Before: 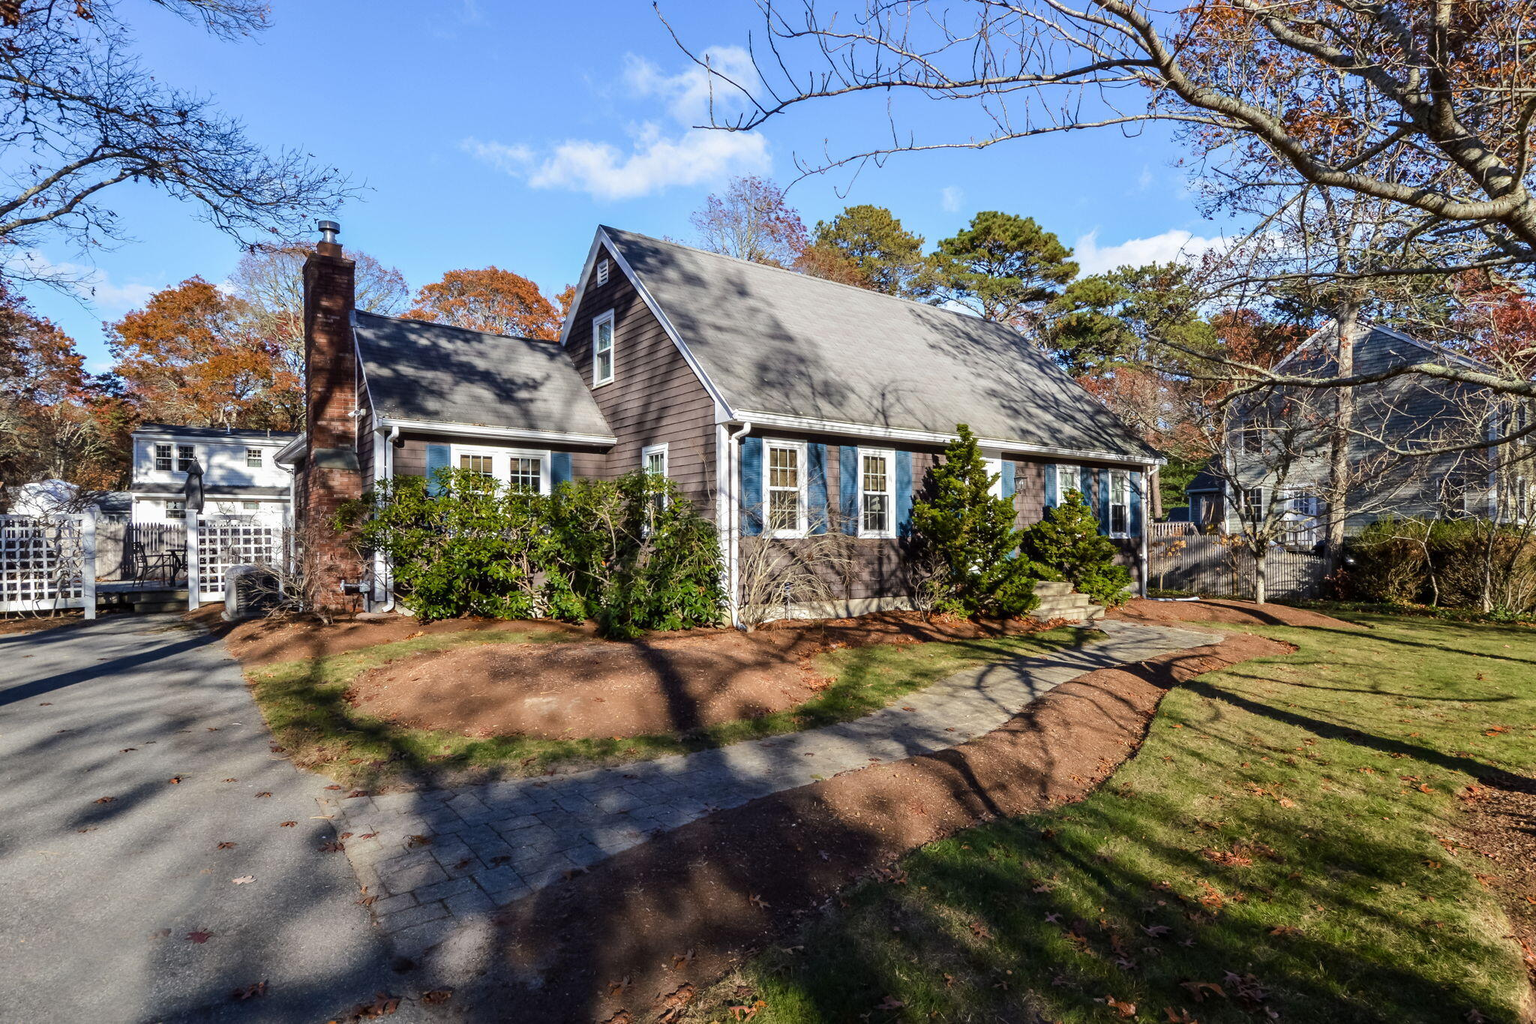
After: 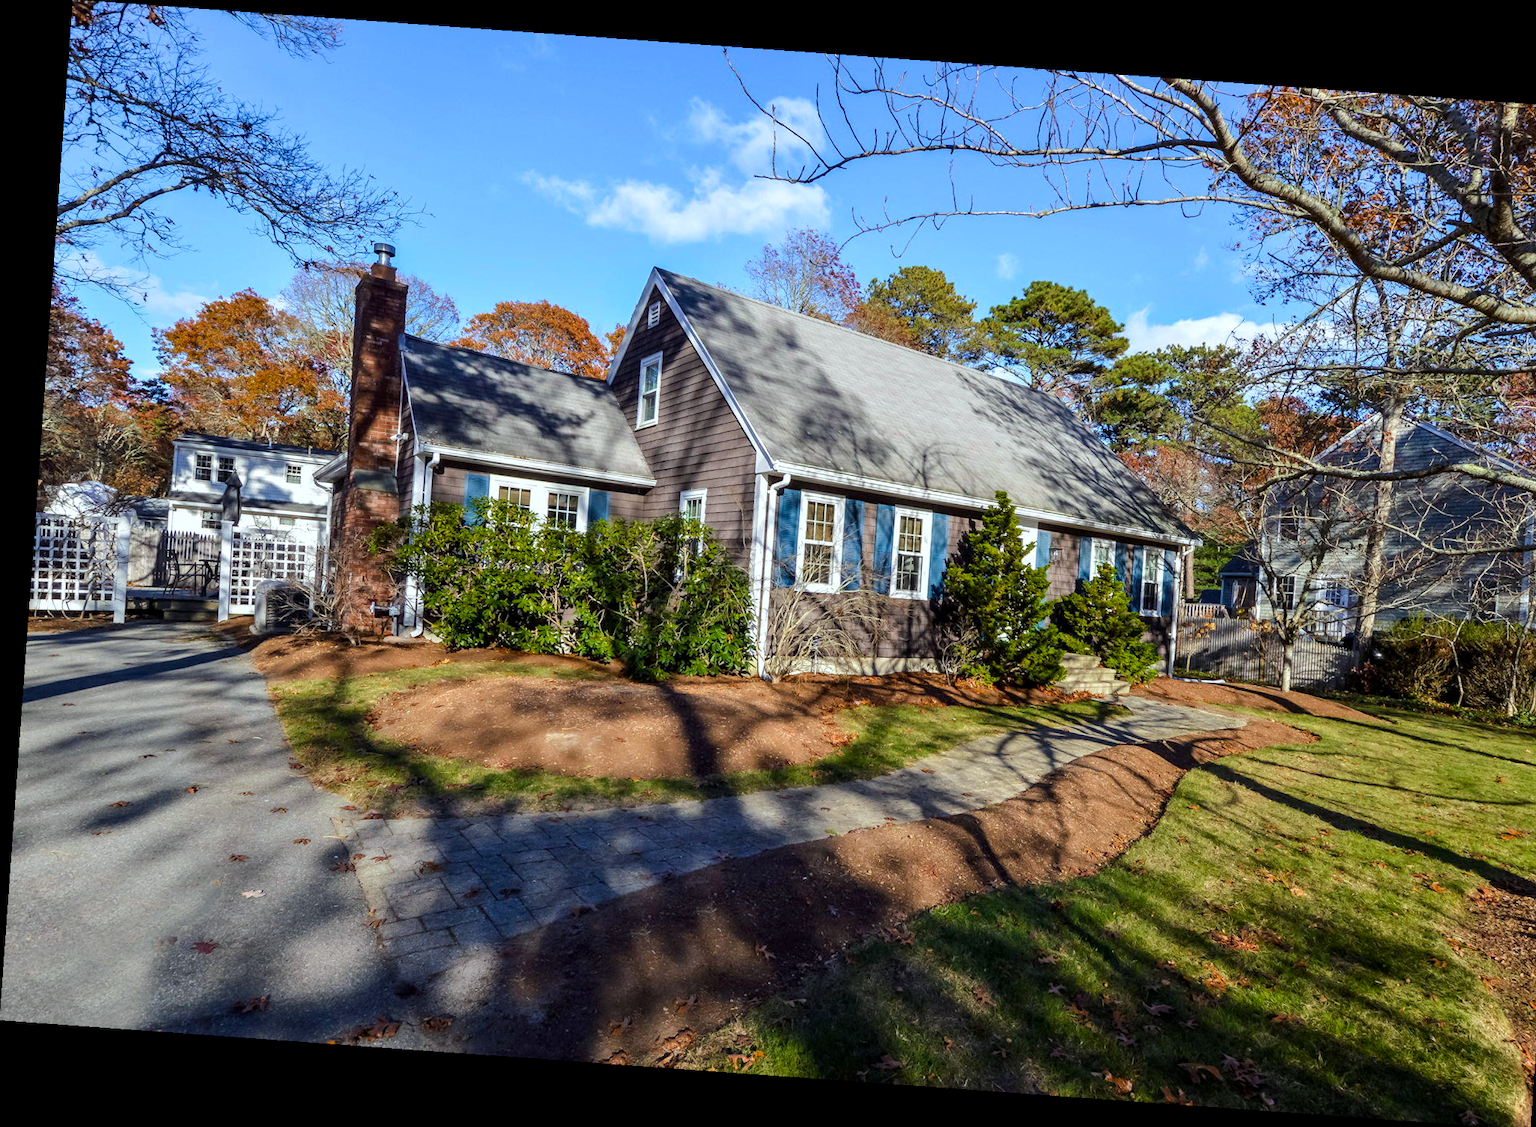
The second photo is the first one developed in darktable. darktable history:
local contrast: highlights 100%, shadows 100%, detail 120%, midtone range 0.2
color calibration: illuminant as shot in camera, x 0.358, y 0.373, temperature 4628.91 K
color balance rgb: perceptual saturation grading › global saturation 20%, global vibrance 10%
crop: right 4.126%, bottom 0.031%
color correction: highlights a* -4.28, highlights b* 6.53
rotate and perspective: rotation 4.1°, automatic cropping off
